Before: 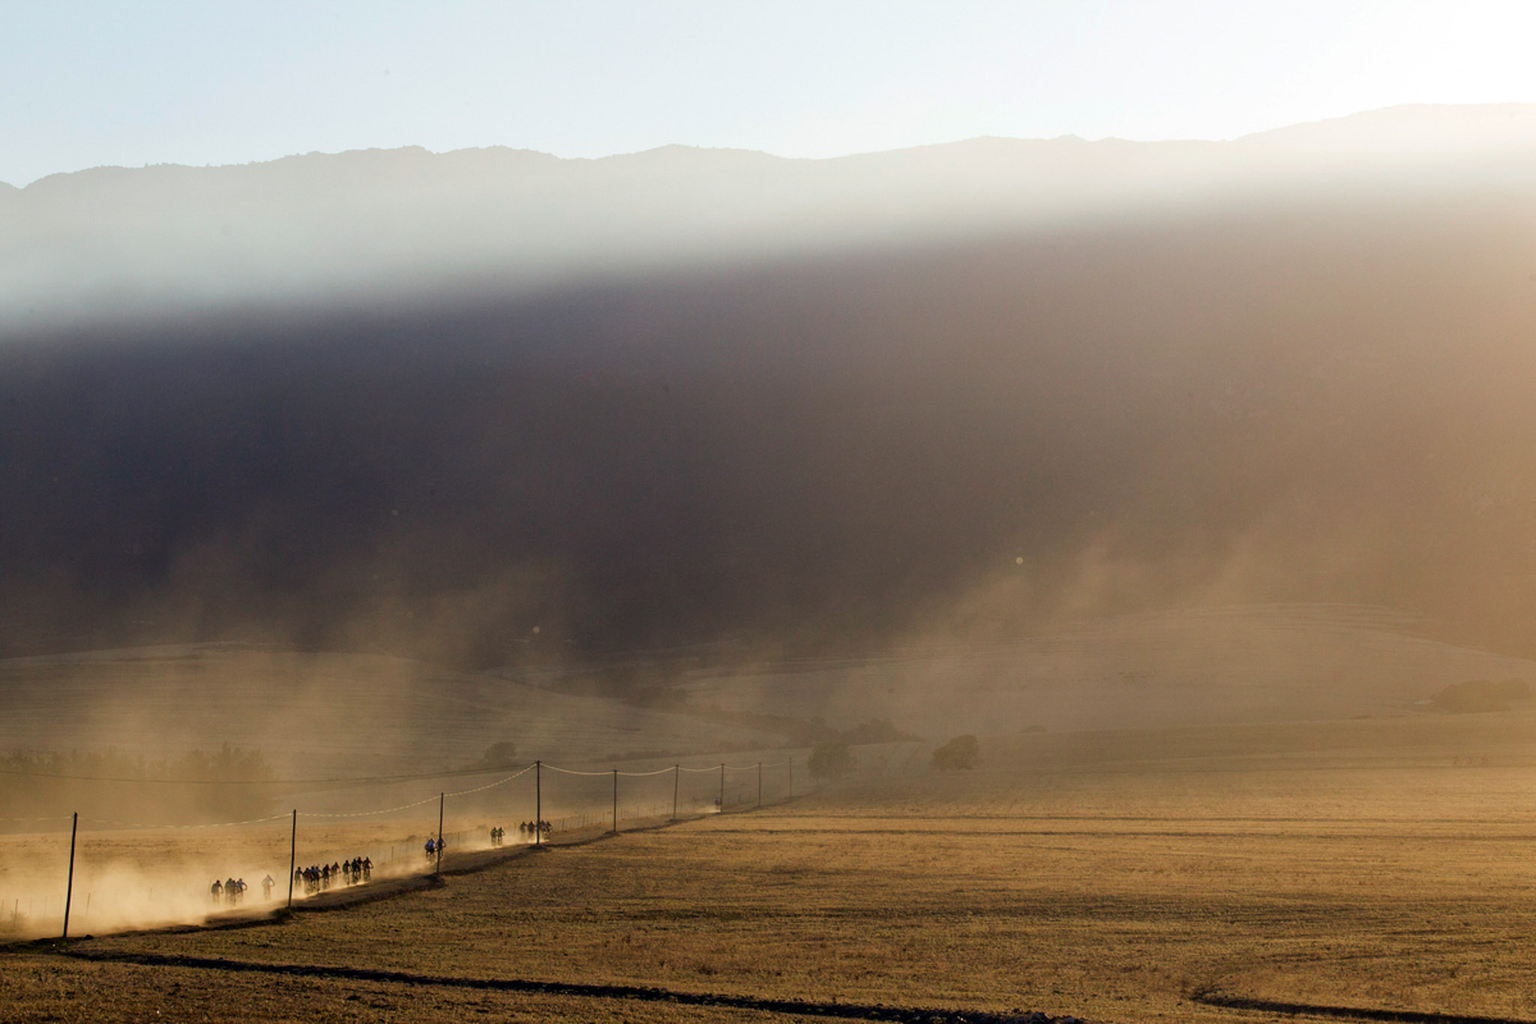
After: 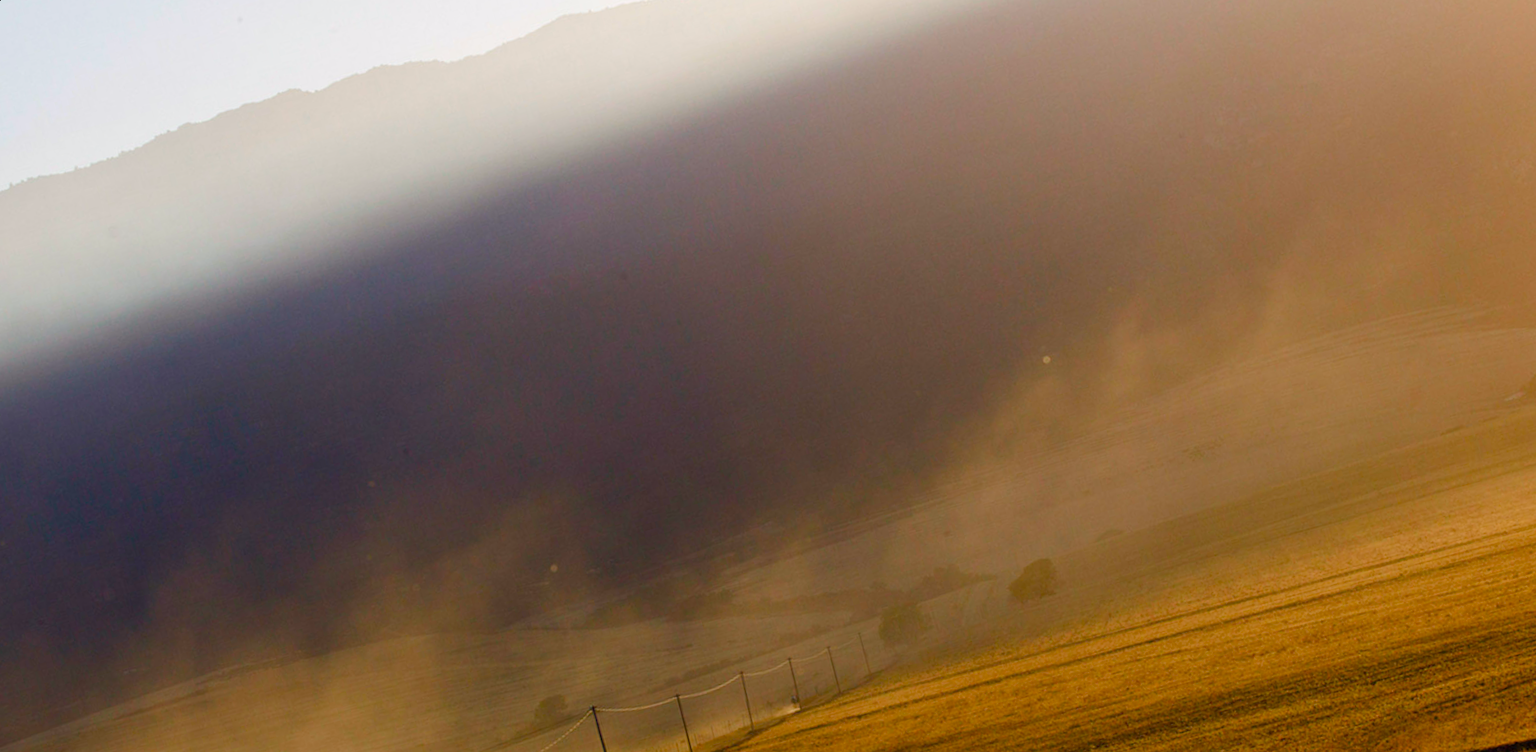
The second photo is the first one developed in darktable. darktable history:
color balance rgb: perceptual saturation grading › global saturation 20%, perceptual saturation grading › highlights -25%, perceptual saturation grading › shadows 50%
rotate and perspective: rotation -14.8°, crop left 0.1, crop right 0.903, crop top 0.25, crop bottom 0.748
color correction: highlights a* 3.22, highlights b* 1.93, saturation 1.19
